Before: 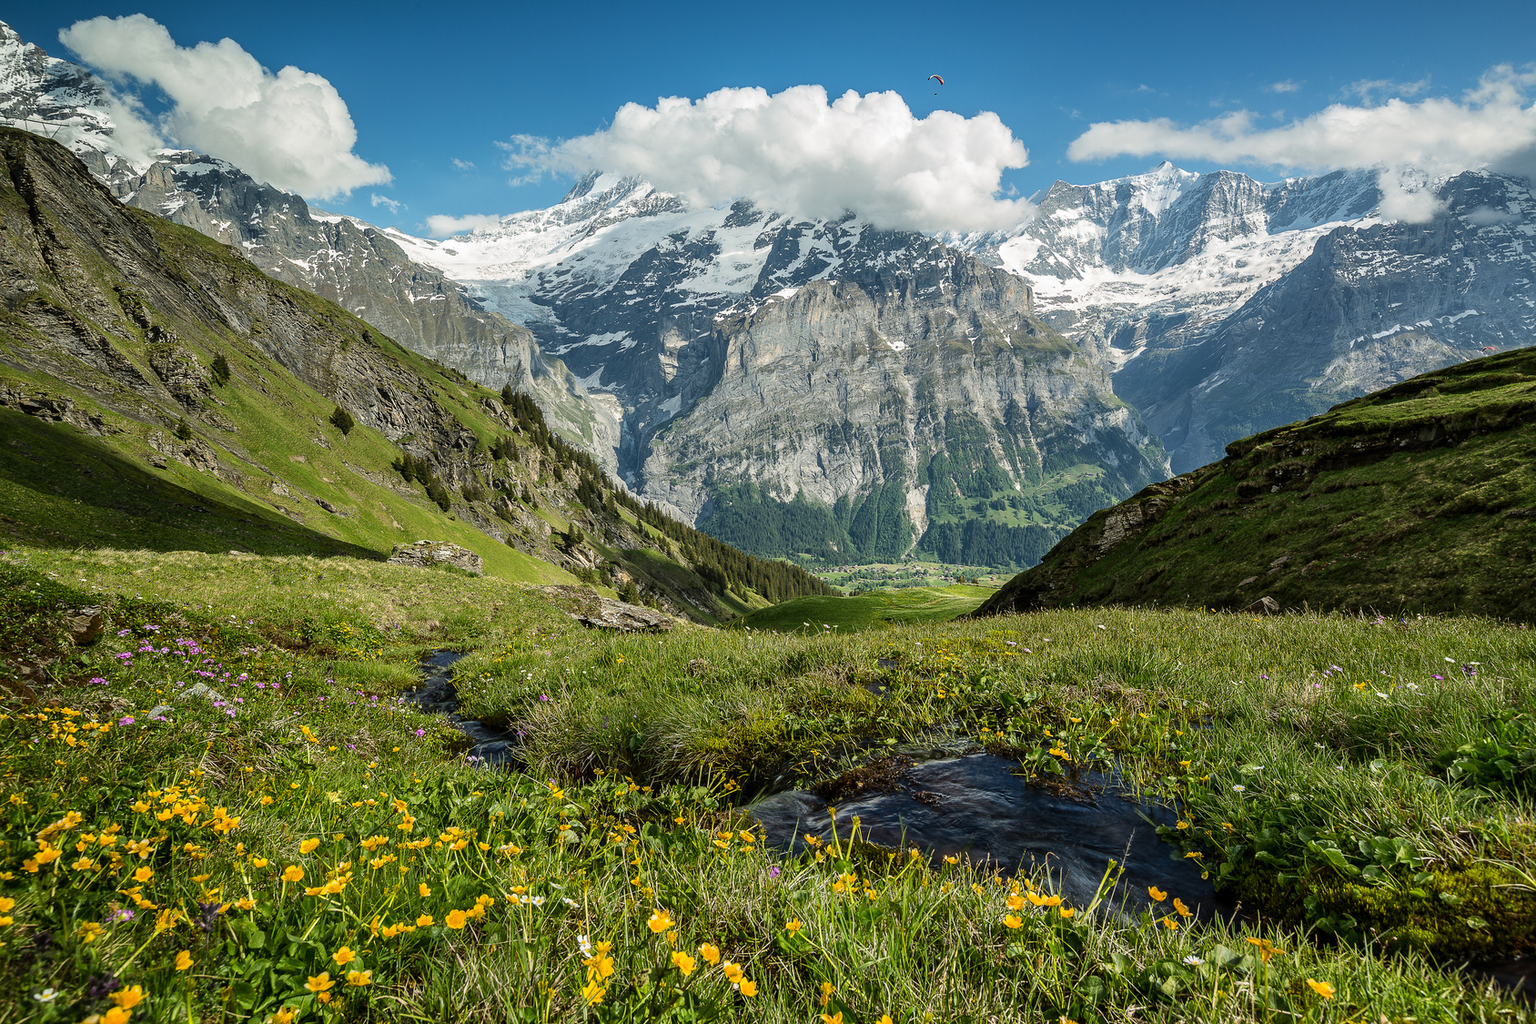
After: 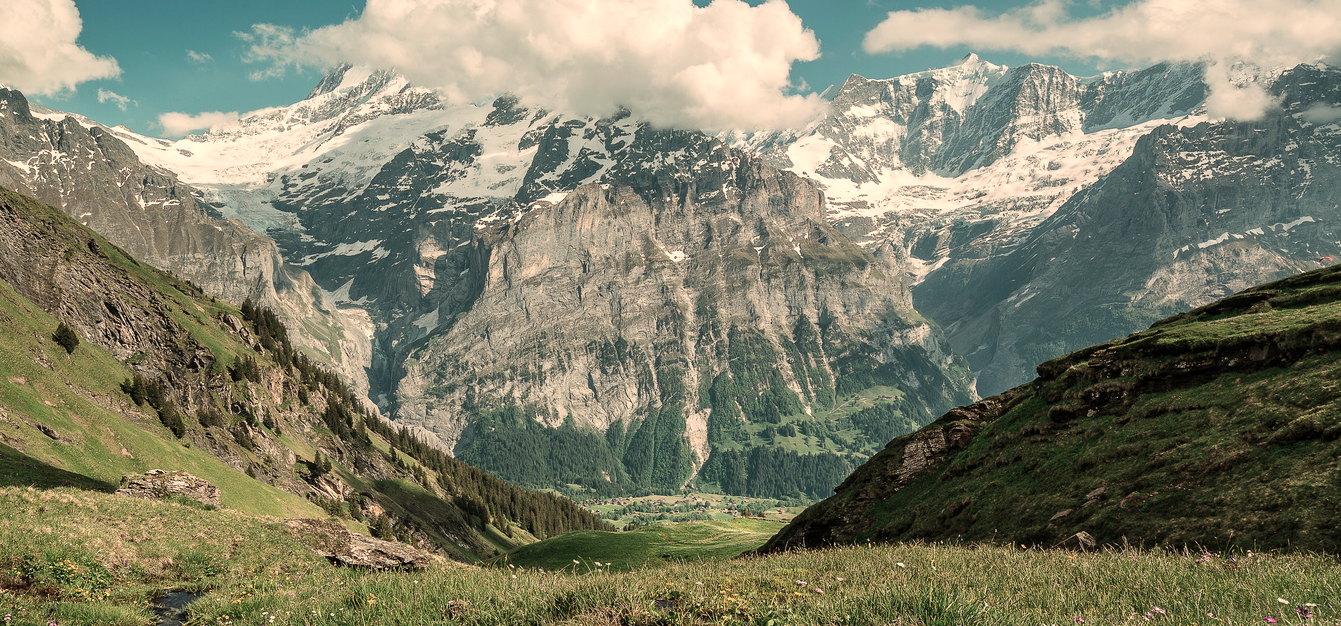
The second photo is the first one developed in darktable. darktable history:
white balance: red 1.138, green 0.996, blue 0.812
crop: left 18.38%, top 11.092%, right 2.134%, bottom 33.217%
color contrast: blue-yellow contrast 0.62
